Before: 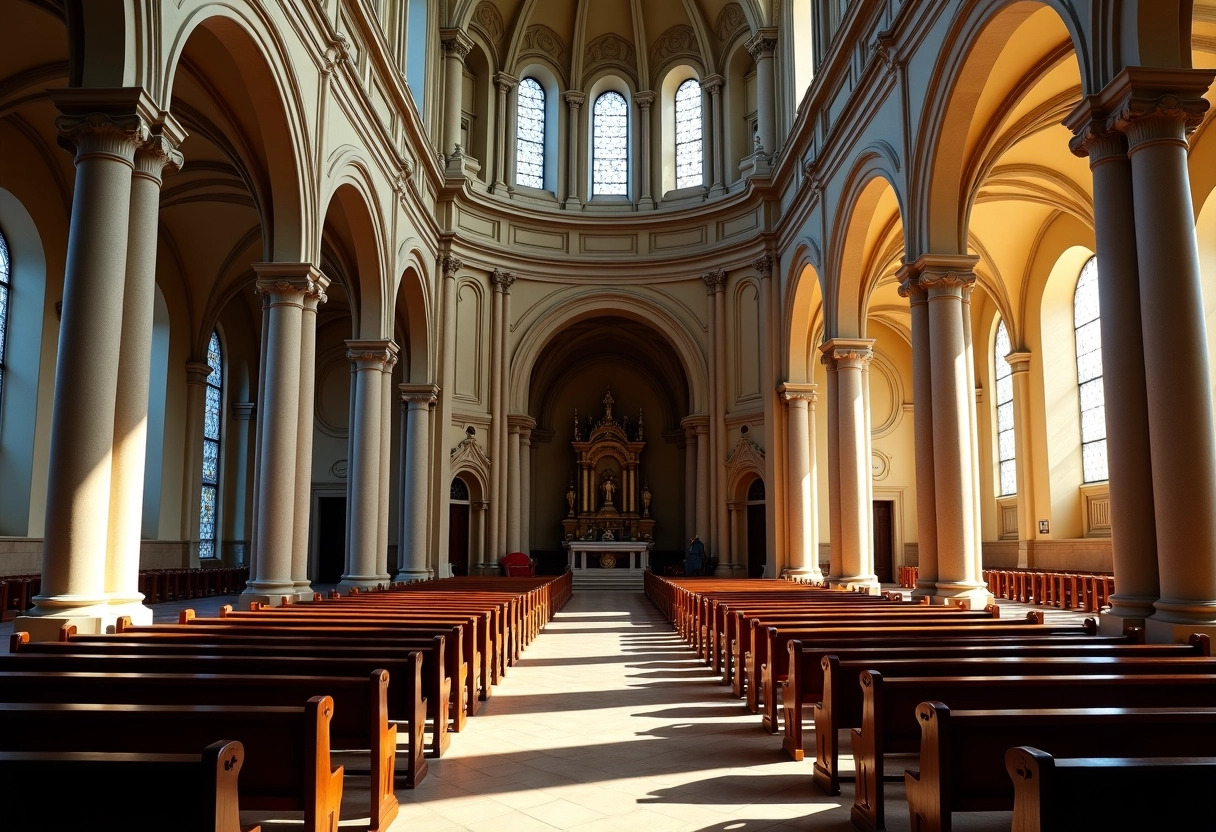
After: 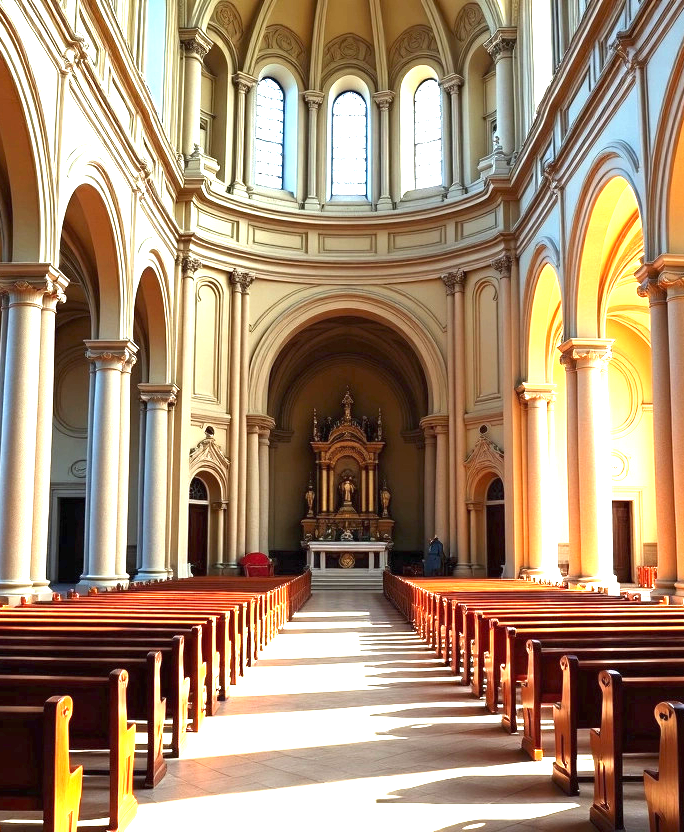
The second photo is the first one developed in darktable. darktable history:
crop: left 21.496%, right 22.254%
white balance: red 0.978, blue 0.999
exposure: black level correction 0, exposure 2.088 EV, compensate exposure bias true, compensate highlight preservation false
